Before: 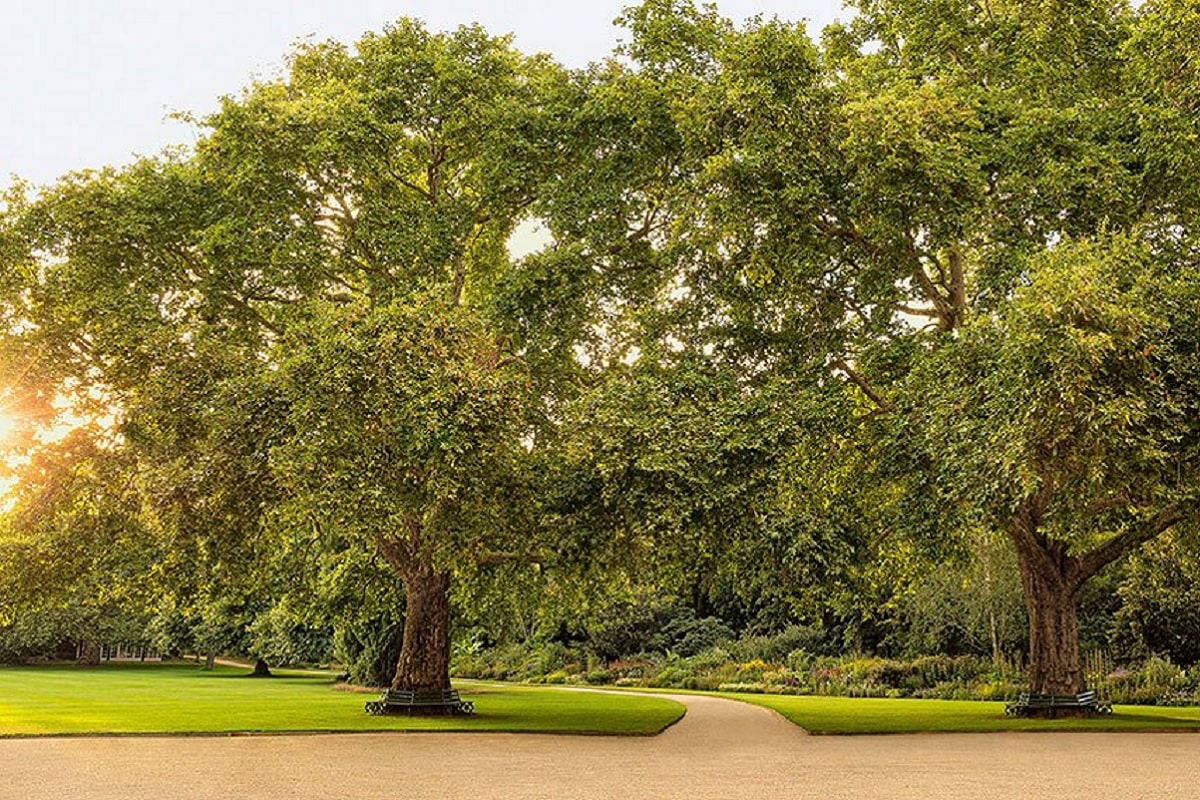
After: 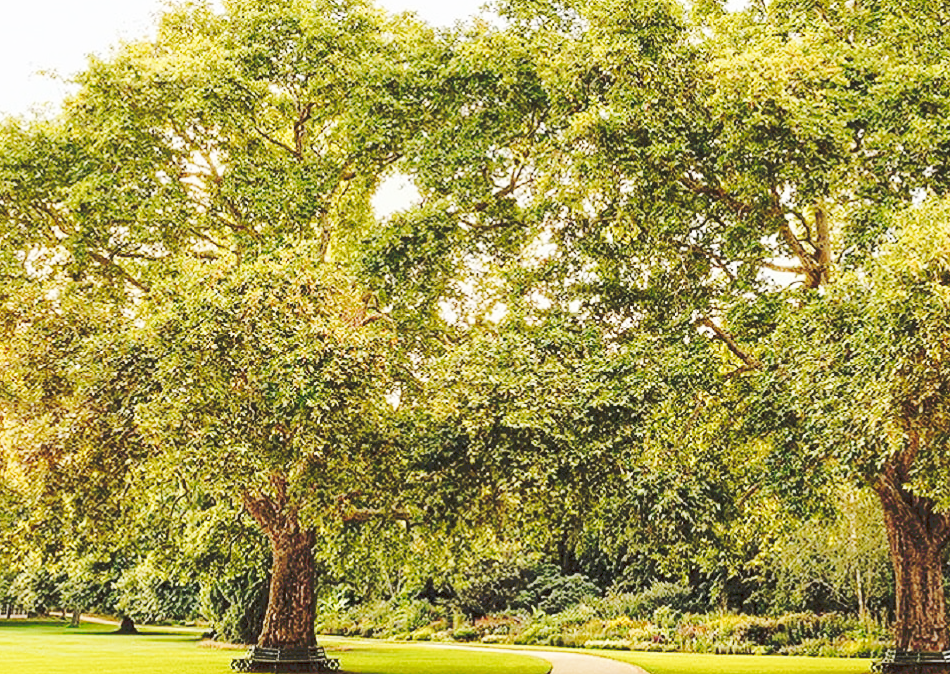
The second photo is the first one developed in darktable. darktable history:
base curve: curves: ch0 [(0, 0) (0.028, 0.03) (0.121, 0.232) (0.46, 0.748) (0.859, 0.968) (1, 1)], preserve colors none
crop: left 11.225%, top 5.381%, right 9.565%, bottom 10.314%
tone curve: curves: ch0 [(0, 0) (0.003, 0.055) (0.011, 0.111) (0.025, 0.126) (0.044, 0.169) (0.069, 0.215) (0.1, 0.199) (0.136, 0.207) (0.177, 0.259) (0.224, 0.327) (0.277, 0.361) (0.335, 0.431) (0.399, 0.501) (0.468, 0.589) (0.543, 0.683) (0.623, 0.73) (0.709, 0.796) (0.801, 0.863) (0.898, 0.921) (1, 1)], preserve colors none
